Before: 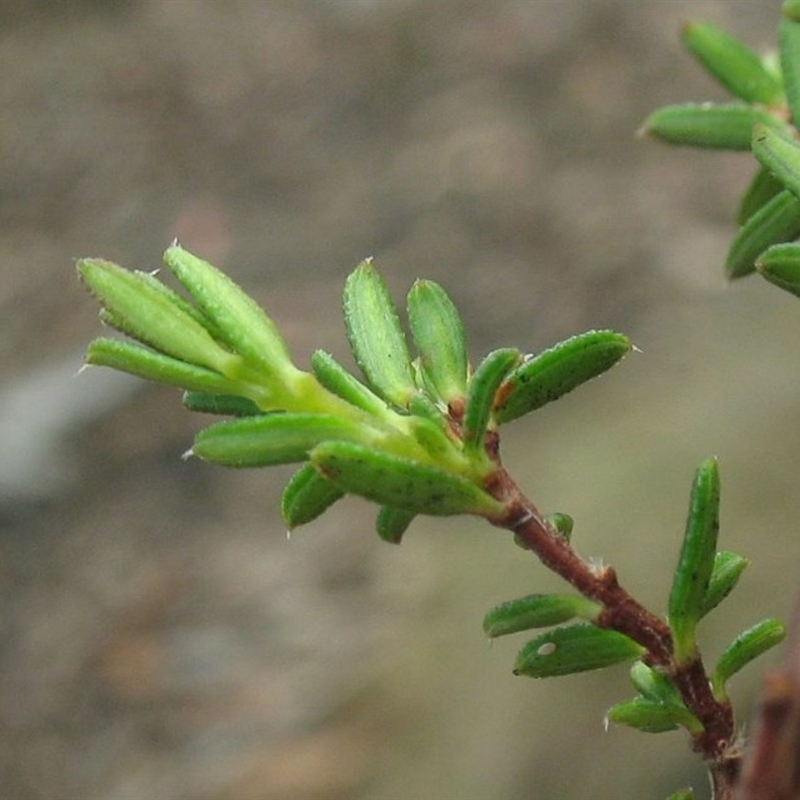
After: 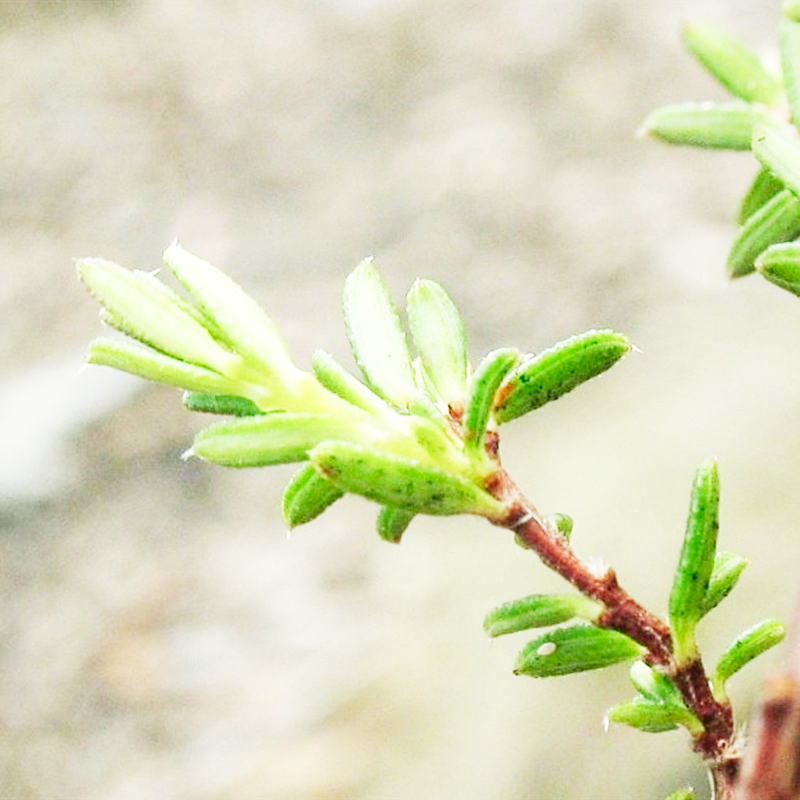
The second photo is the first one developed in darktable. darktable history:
sigmoid: contrast 2, skew -0.2, preserve hue 0%, red attenuation 0.1, red rotation 0.035, green attenuation 0.1, green rotation -0.017, blue attenuation 0.15, blue rotation -0.052, base primaries Rec2020
local contrast: highlights 100%, shadows 100%, detail 120%, midtone range 0.2
exposure: black level correction 0, exposure 2.138 EV, compensate exposure bias true, compensate highlight preservation false
